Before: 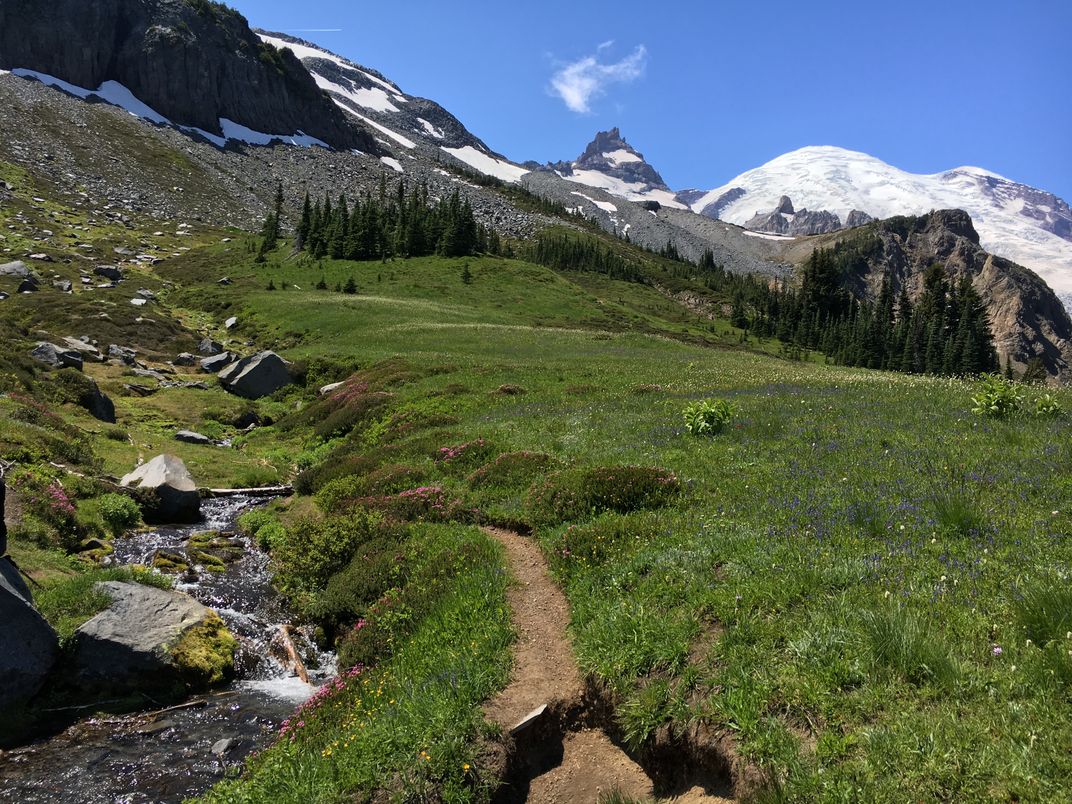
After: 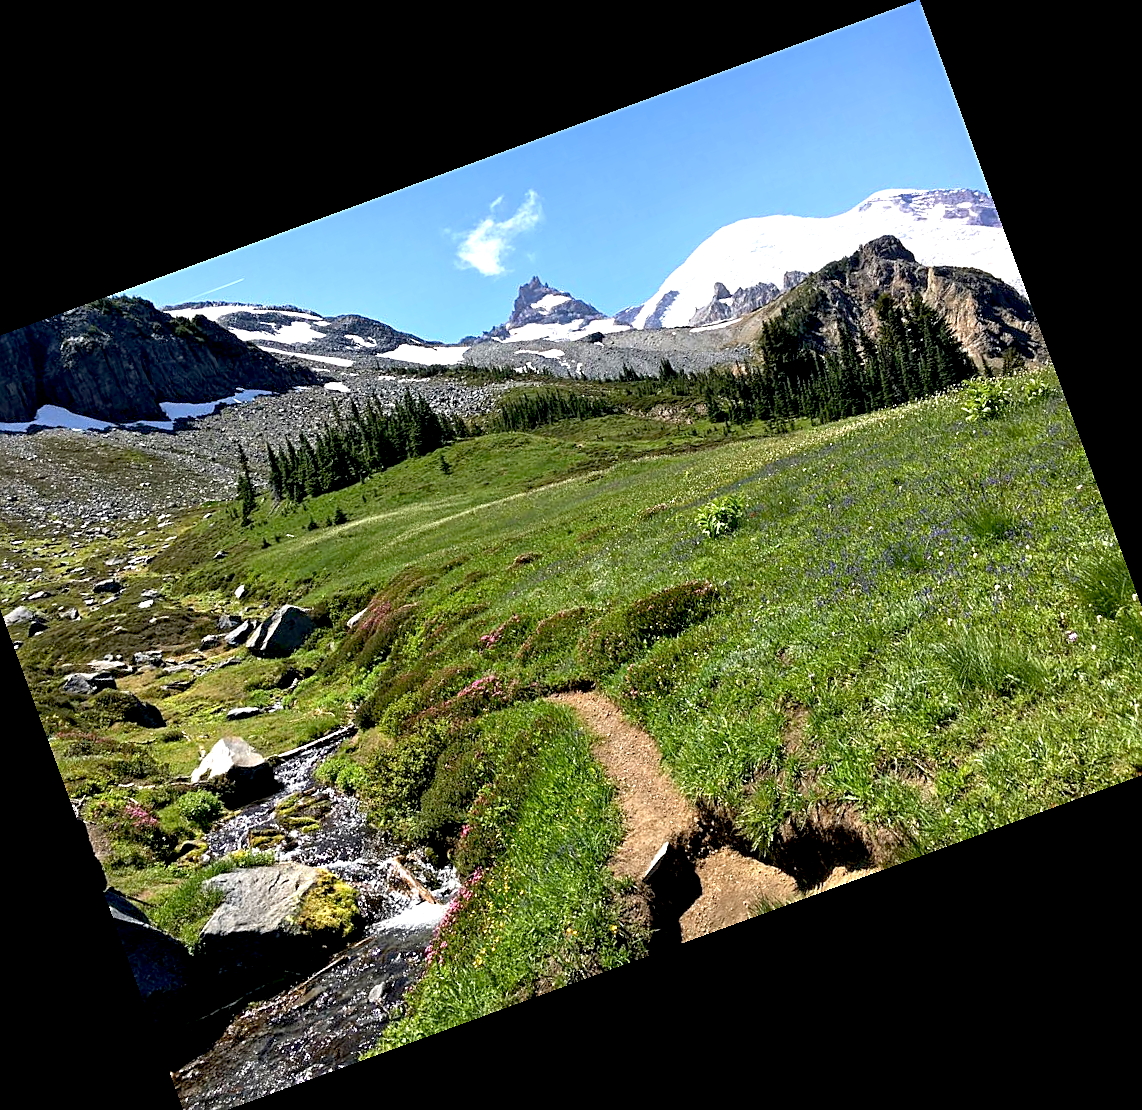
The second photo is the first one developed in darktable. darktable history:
crop and rotate: angle 20.09°, left 6.818%, right 4.099%, bottom 1.144%
exposure: black level correction 0.01, exposure 1 EV, compensate exposure bias true, compensate highlight preservation false
sharpen: on, module defaults
